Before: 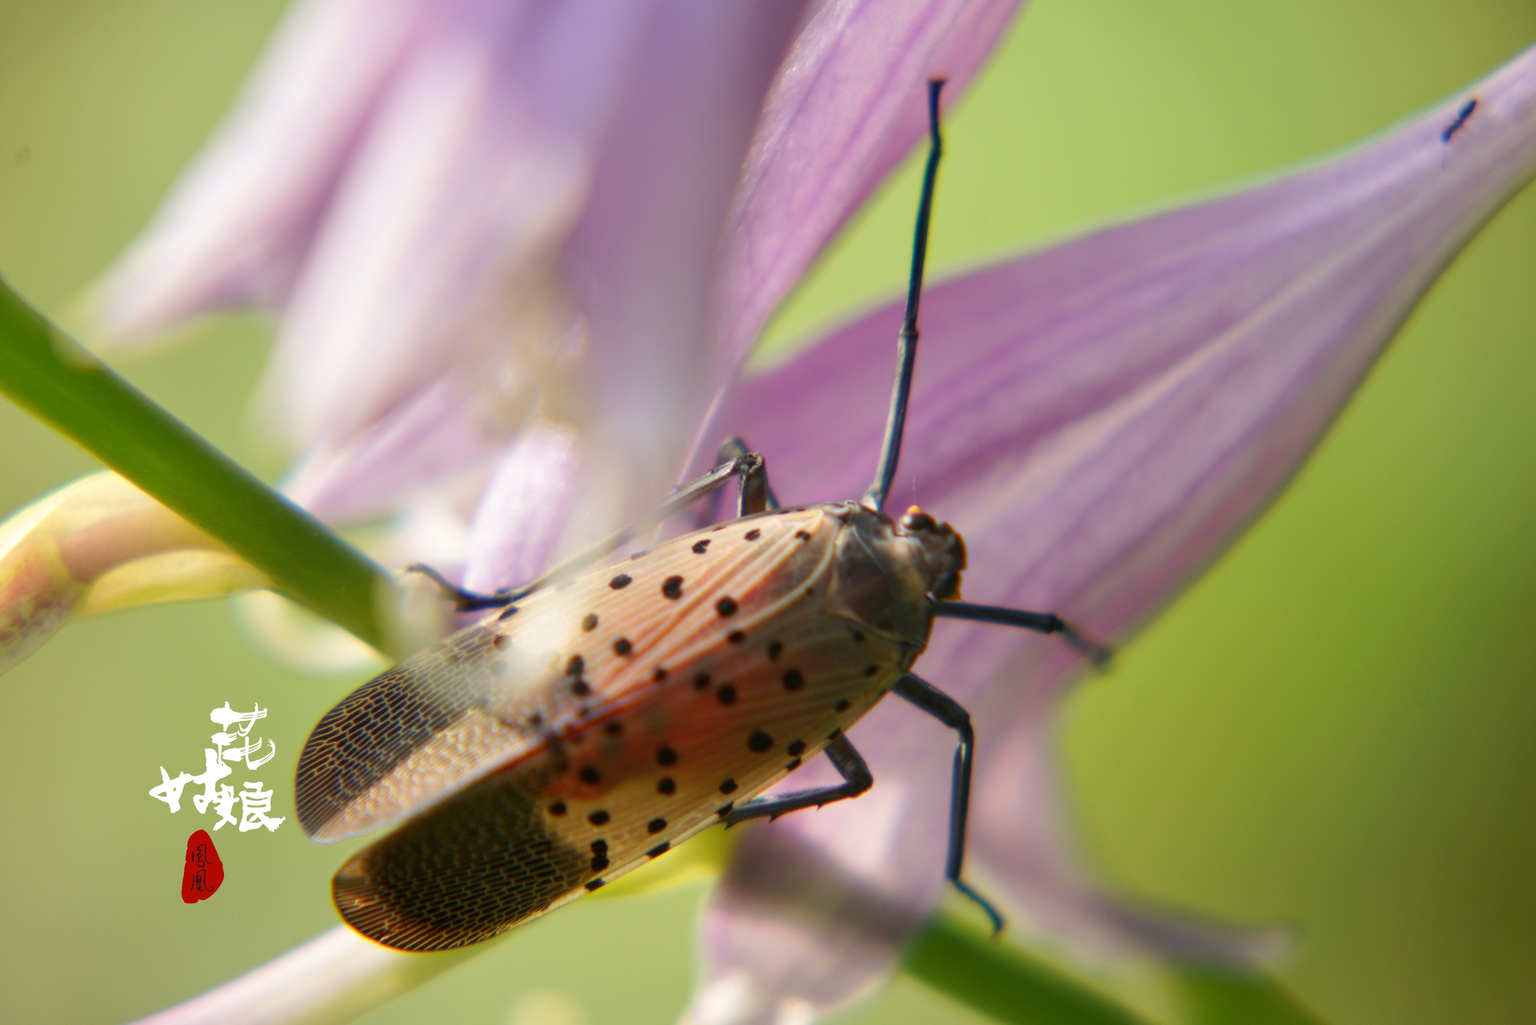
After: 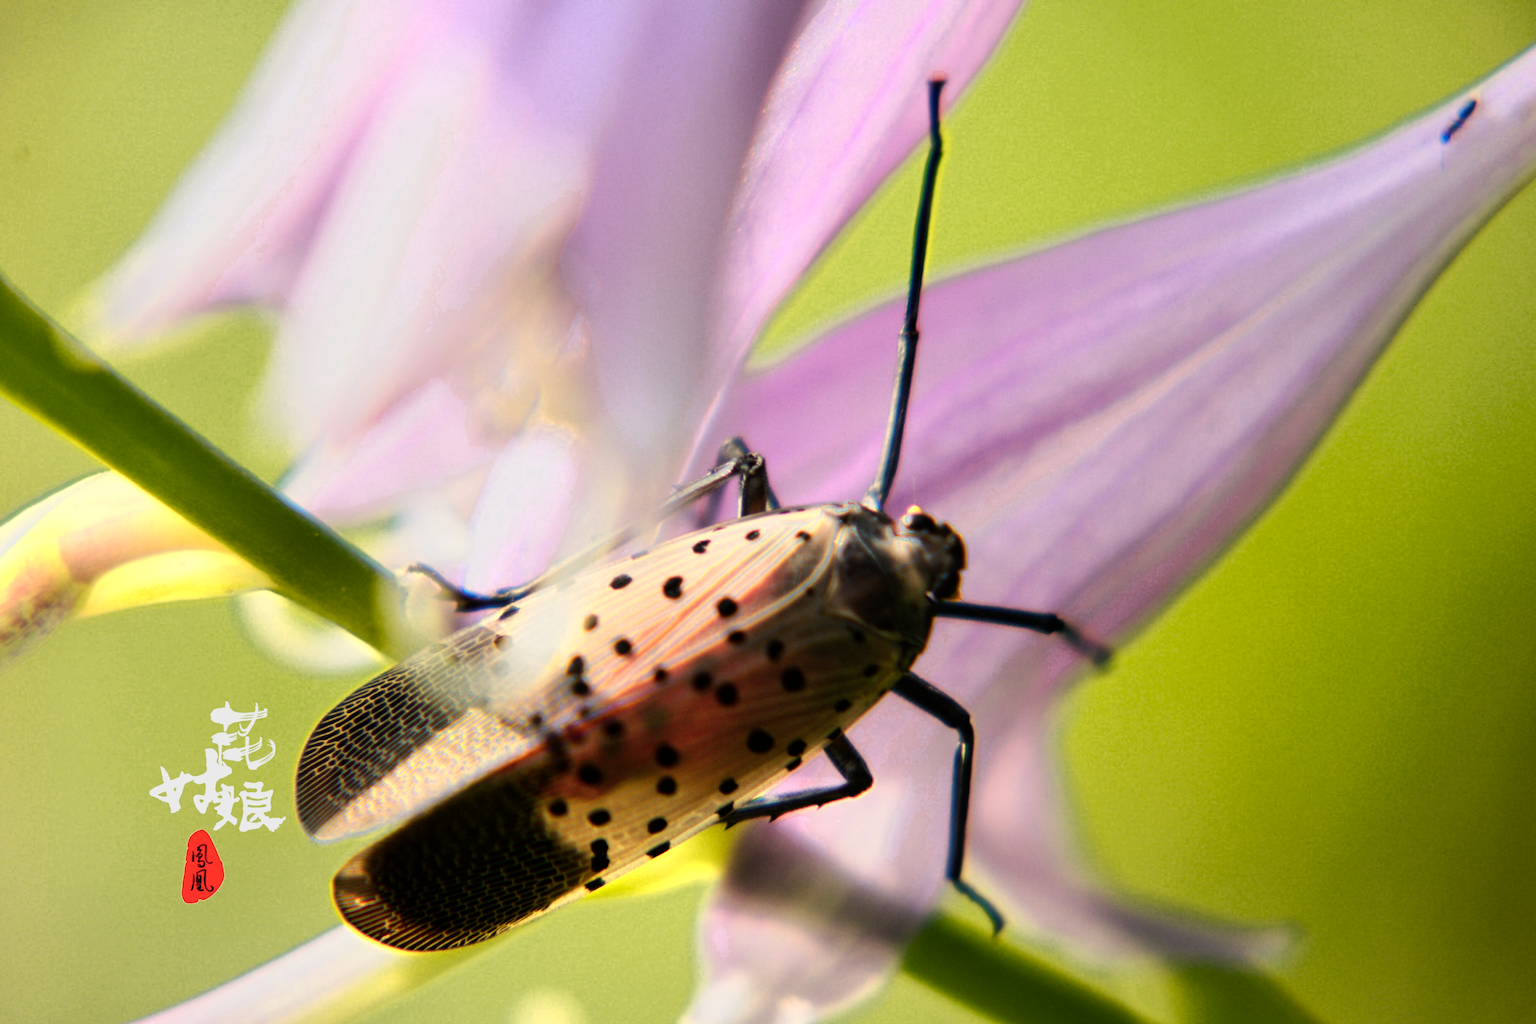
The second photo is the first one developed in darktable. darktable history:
filmic rgb: black relative exposure -7.99 EV, white relative exposure 4 EV, hardness 4.17, contrast 1.377
color zones: curves: ch0 [(0.099, 0.624) (0.257, 0.596) (0.384, 0.376) (0.529, 0.492) (0.697, 0.564) (0.768, 0.532) (0.908, 0.644)]; ch1 [(0.112, 0.564) (0.254, 0.612) (0.432, 0.676) (0.592, 0.456) (0.743, 0.684) (0.888, 0.536)]; ch2 [(0.25, 0.5) (0.469, 0.36) (0.75, 0.5)], mix 31.62%
